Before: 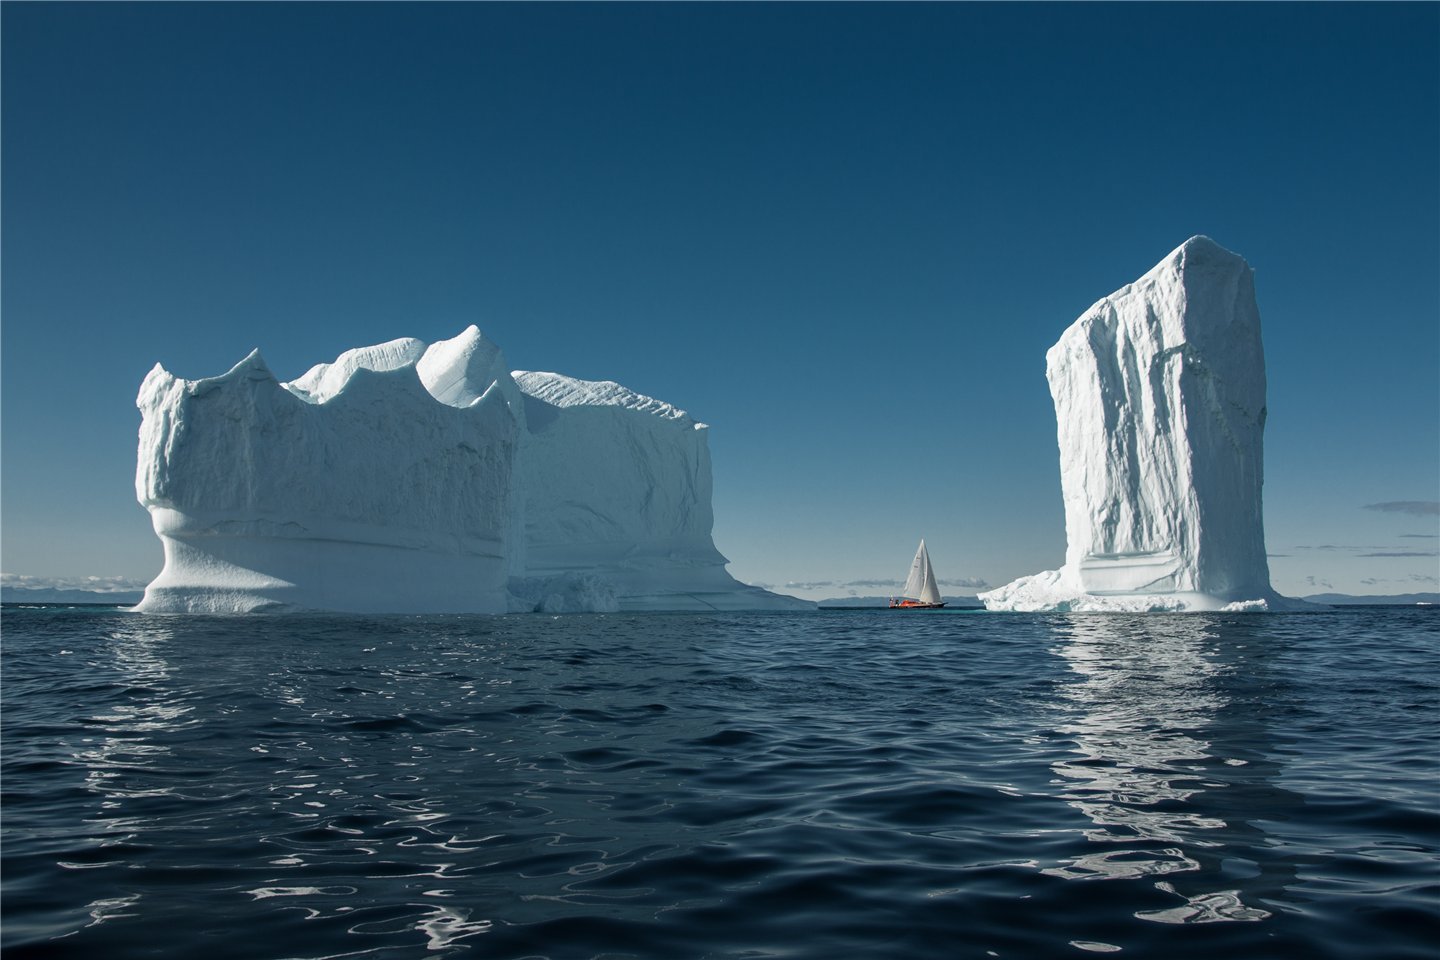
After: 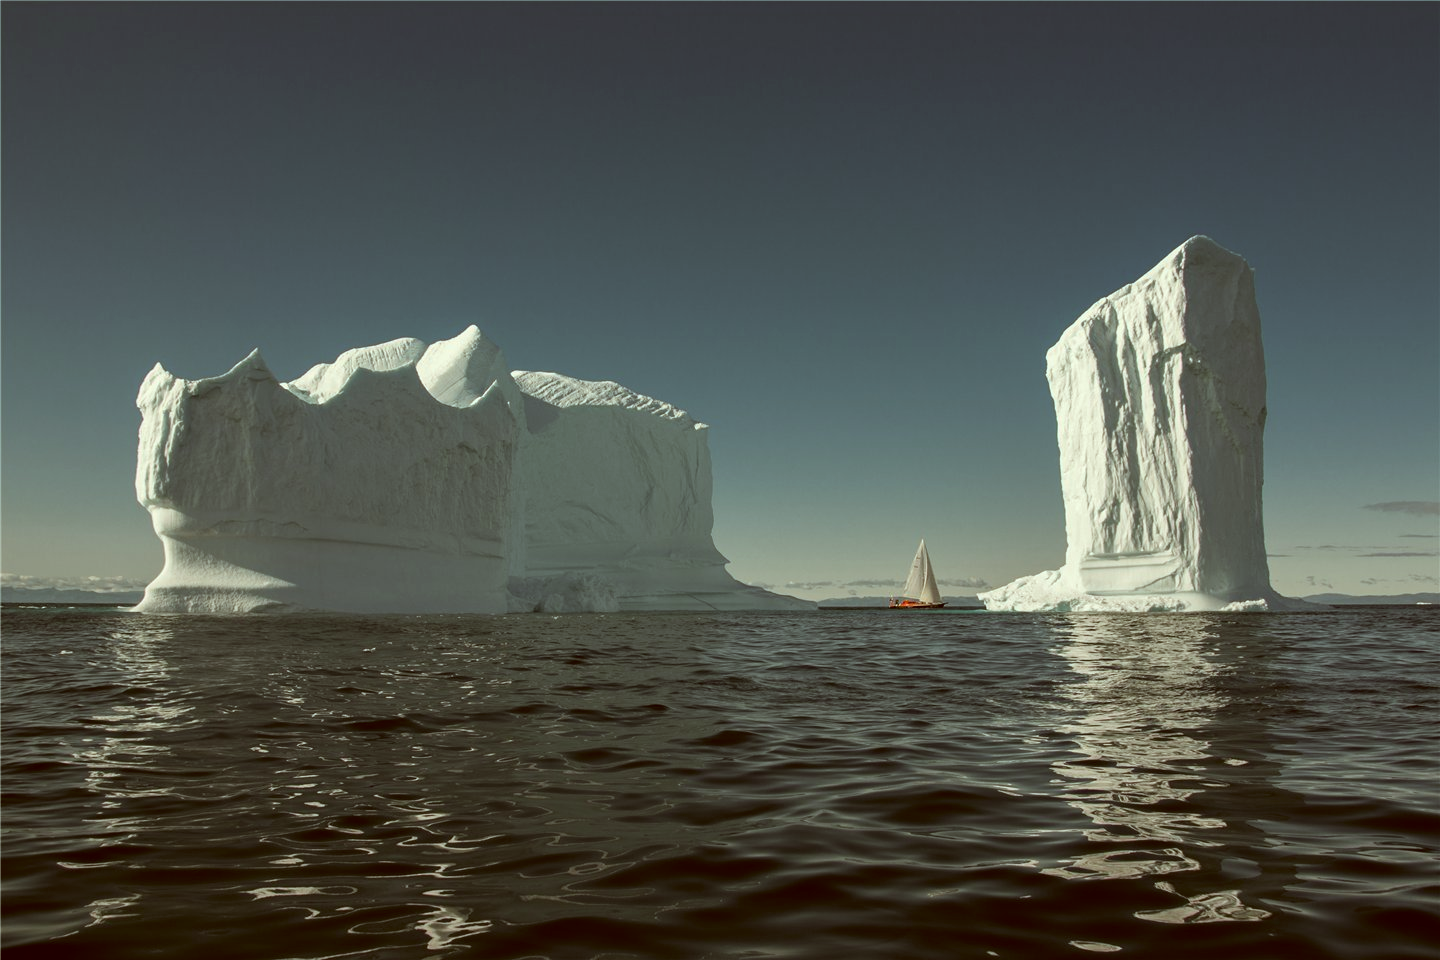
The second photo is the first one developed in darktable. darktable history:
color correction: highlights a* -5.47, highlights b* 9.8, shadows a* 9.48, shadows b* 24.16
